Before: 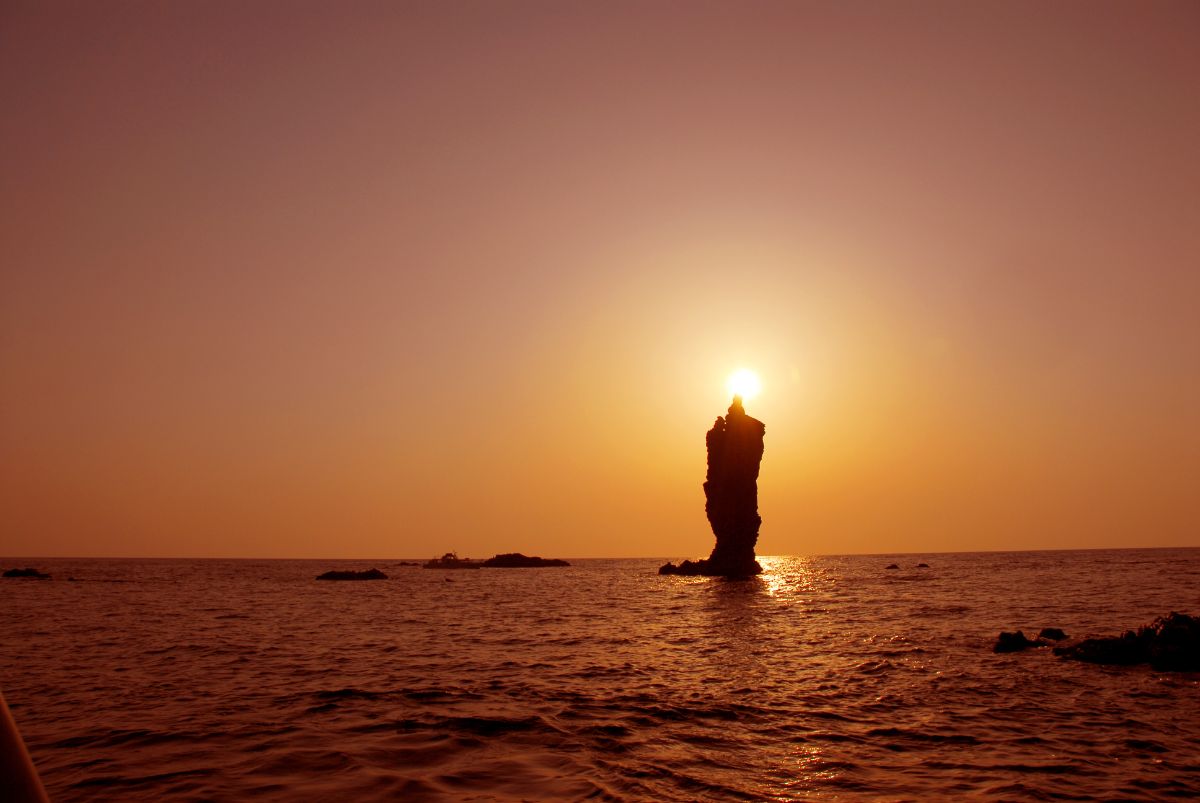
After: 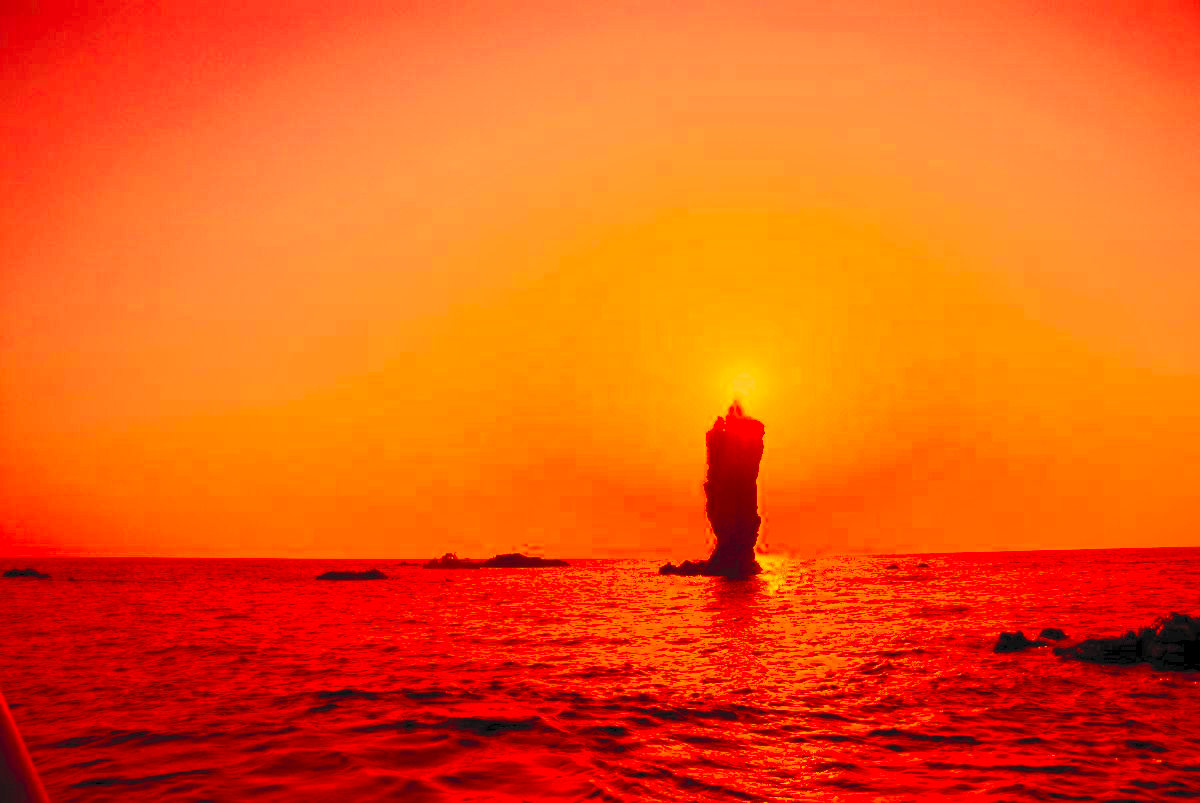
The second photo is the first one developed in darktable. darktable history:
contrast brightness saturation: contrast 1, brightness 1, saturation 1
white balance: red 1.467, blue 0.684
color correction: highlights a* -10.04, highlights b* -10.37
